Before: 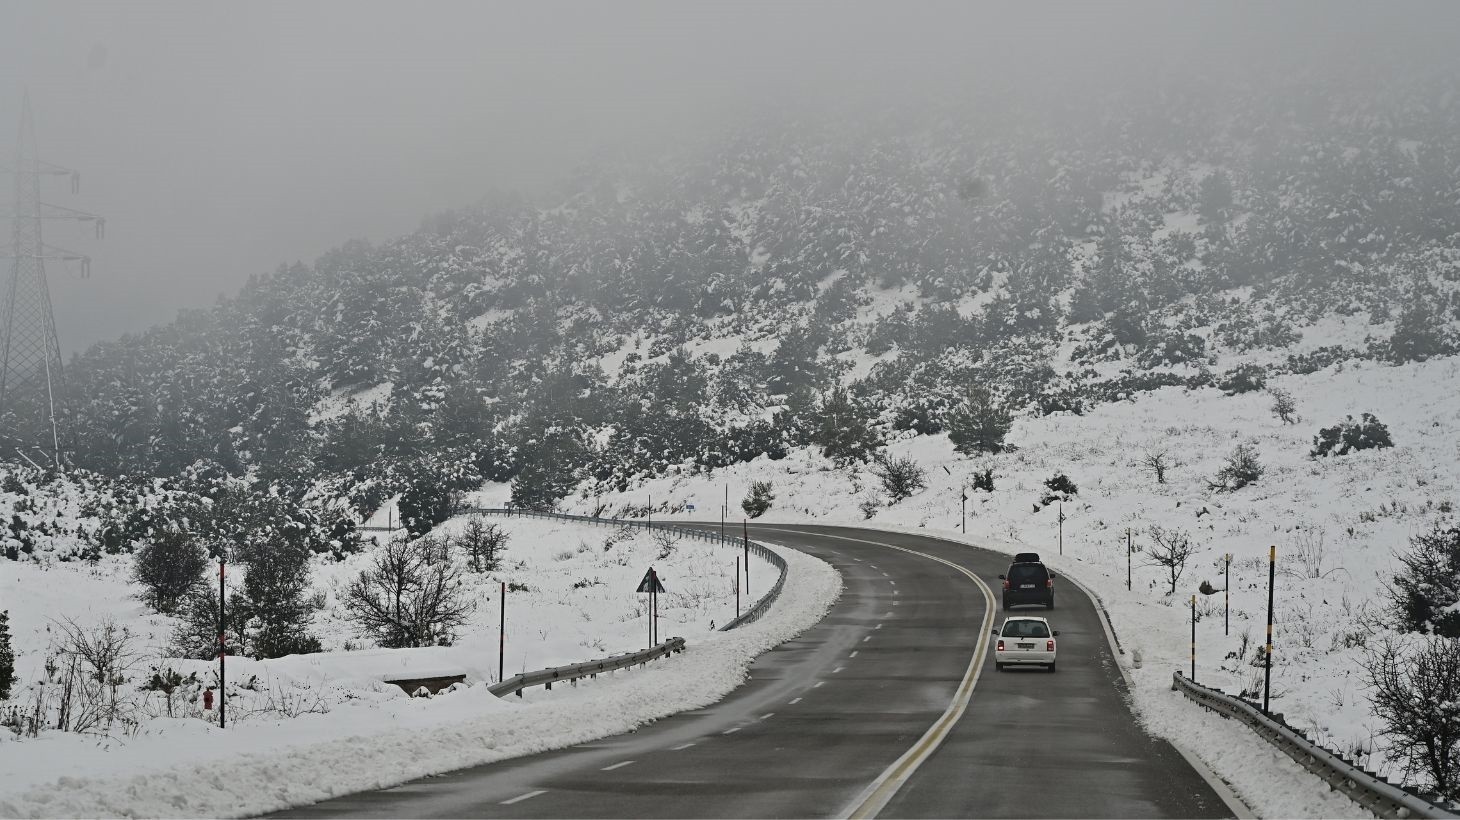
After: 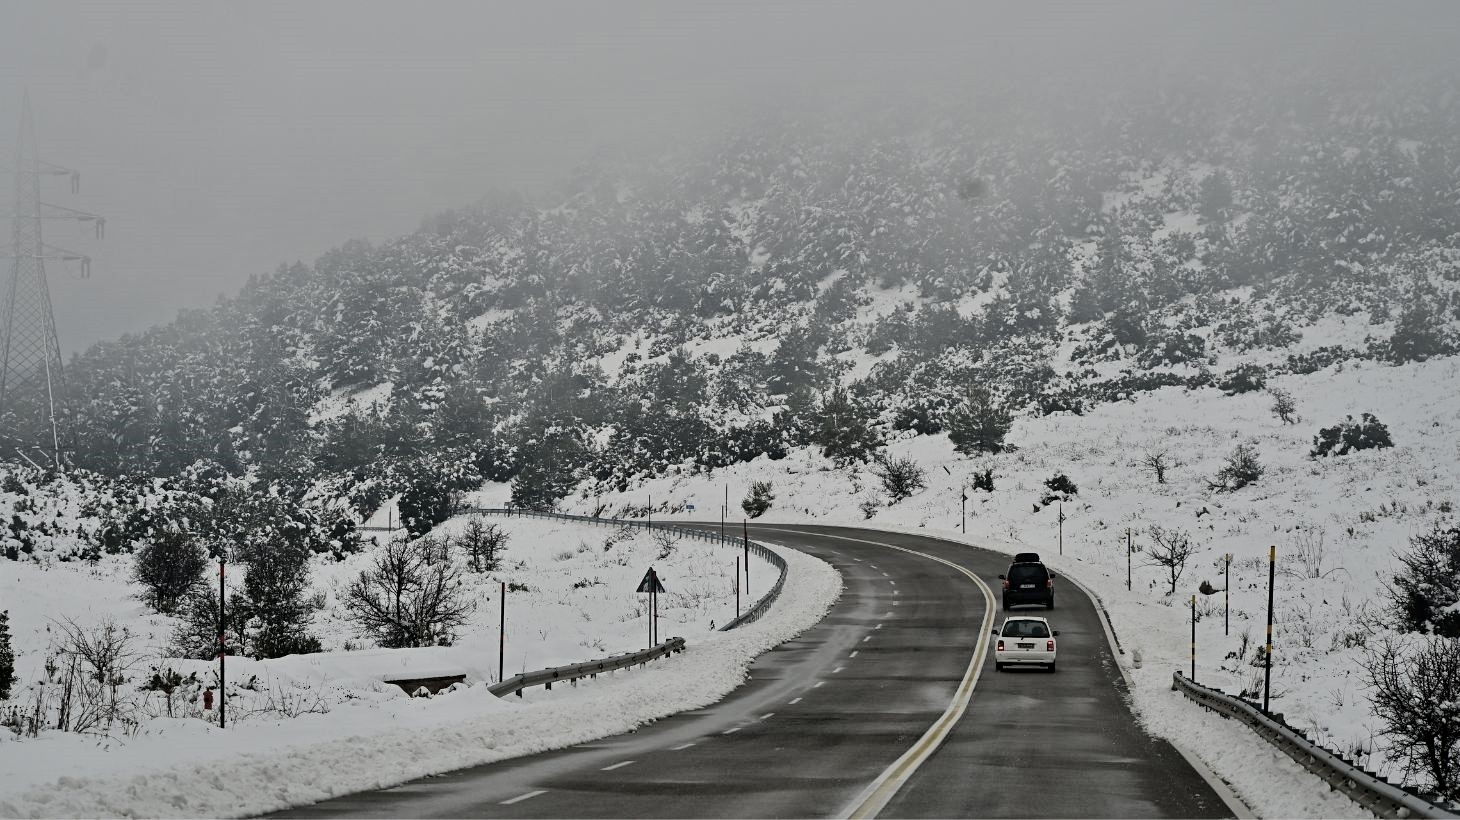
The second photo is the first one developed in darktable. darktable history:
local contrast: mode bilateral grid, contrast 20, coarseness 50, detail 159%, midtone range 0.2
filmic rgb: black relative exposure -7.65 EV, white relative exposure 4.56 EV, hardness 3.61, color science v6 (2022)
